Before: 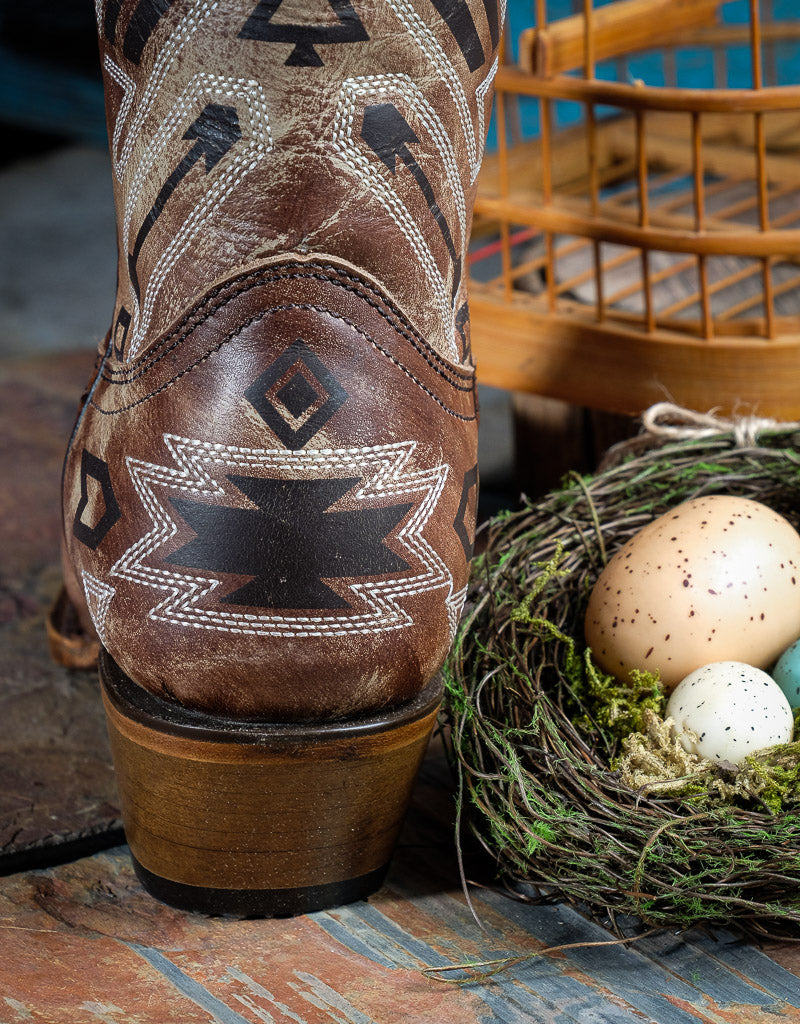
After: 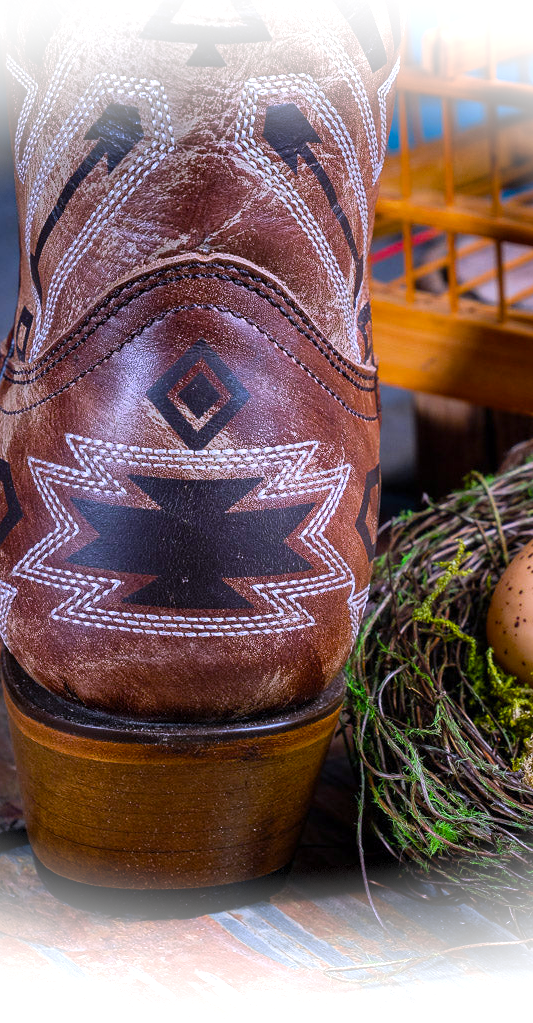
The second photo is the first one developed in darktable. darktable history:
vignetting: fall-off start 99.9%, brightness 0.981, saturation -0.494, width/height ratio 1.302, dithering 8-bit output
color calibration: illuminant custom, x 0.367, y 0.392, temperature 4439.77 K
crop and rotate: left 12.424%, right 20.924%
color balance rgb: highlights gain › chroma 0.234%, highlights gain › hue 332.43°, linear chroma grading › global chroma 16.634%, perceptual saturation grading › global saturation 30.038%, global vibrance 20%
color correction: highlights b* 0.06
